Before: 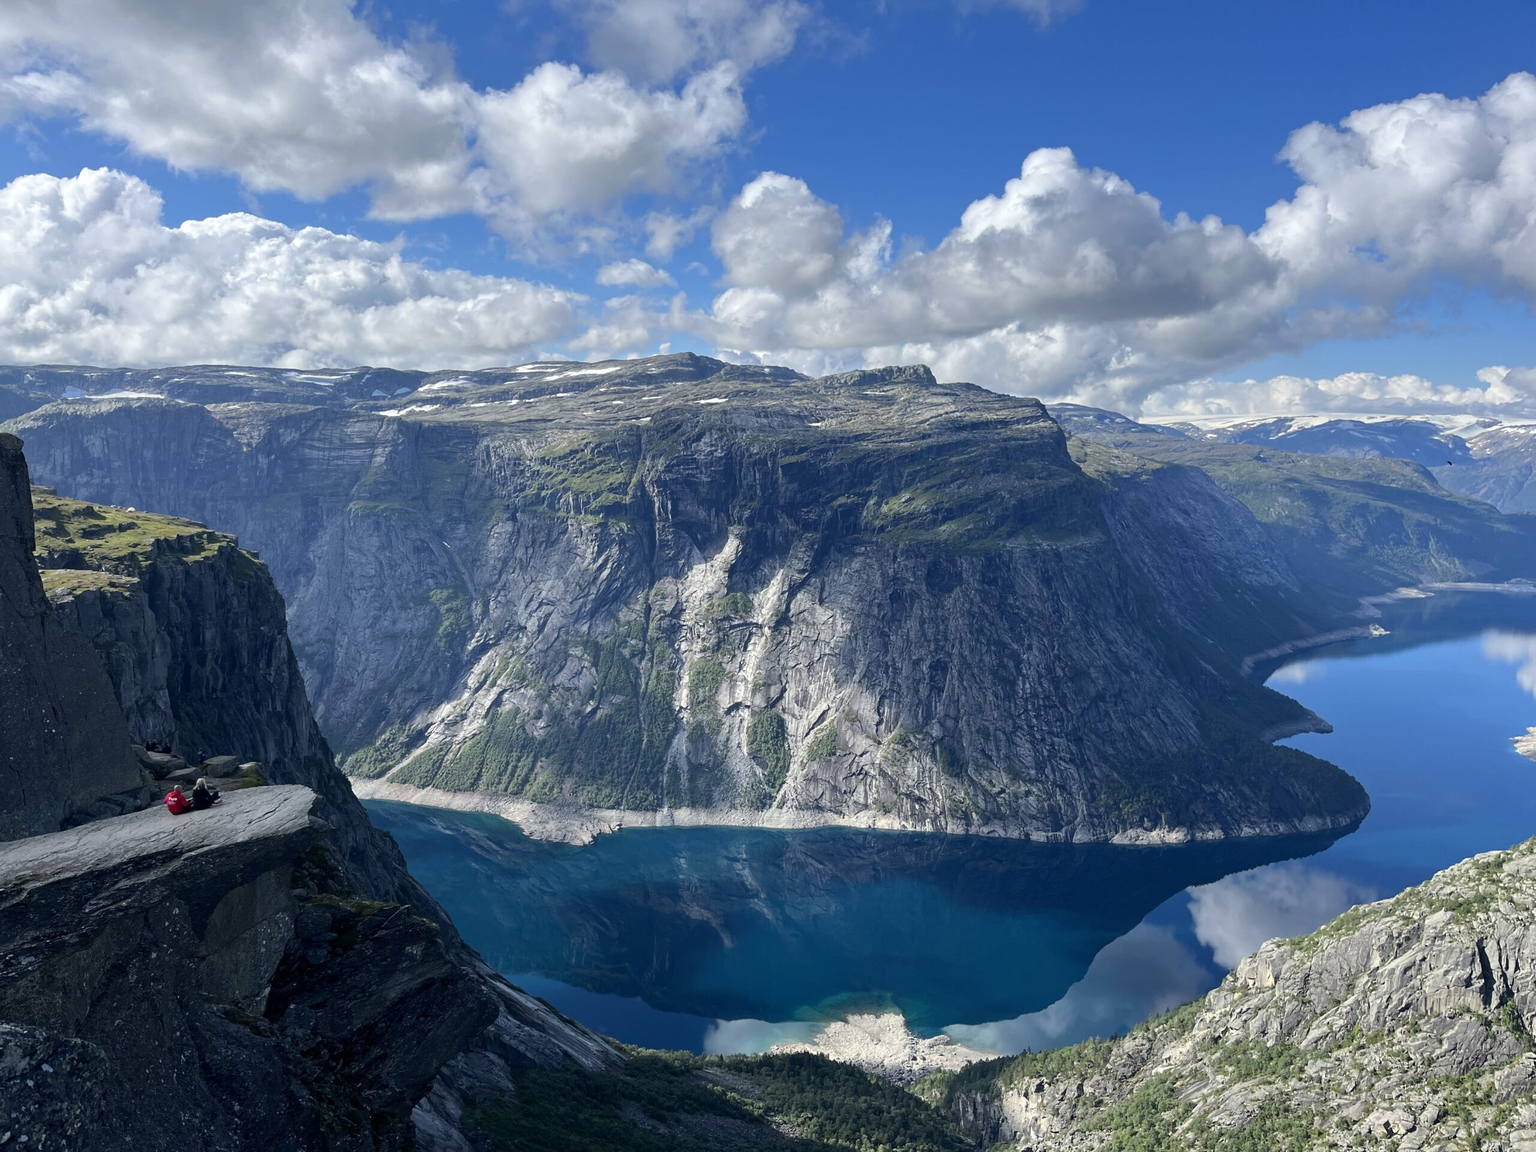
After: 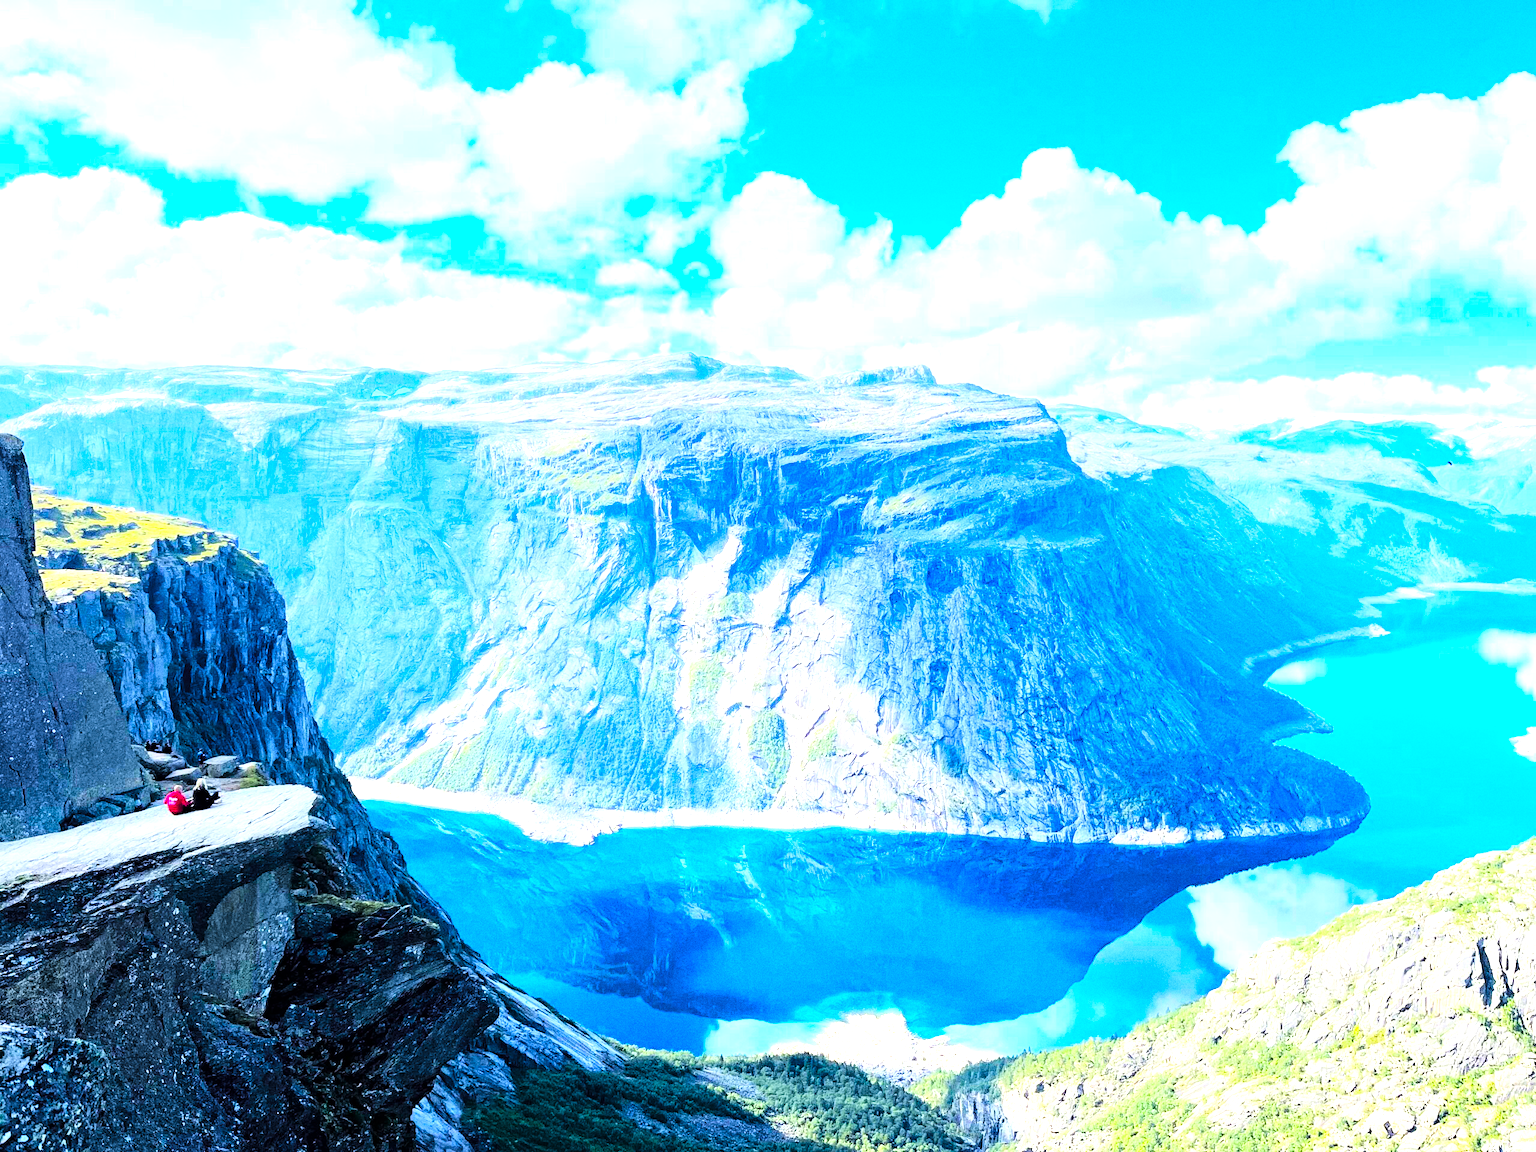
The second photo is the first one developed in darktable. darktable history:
exposure: black level correction 0, exposure 1.388 EV, compensate exposure bias true, compensate highlight preservation false
tone curve: curves: ch0 [(0, 0) (0.004, 0) (0.133, 0.071) (0.325, 0.456) (0.832, 0.957) (1, 1)], color space Lab, linked channels, preserve colors none
color balance rgb: linear chroma grading › global chroma 20%, perceptual saturation grading › global saturation 25%, perceptual brilliance grading › global brilliance 20%, global vibrance 20%
grain: coarseness 0.09 ISO, strength 40%
